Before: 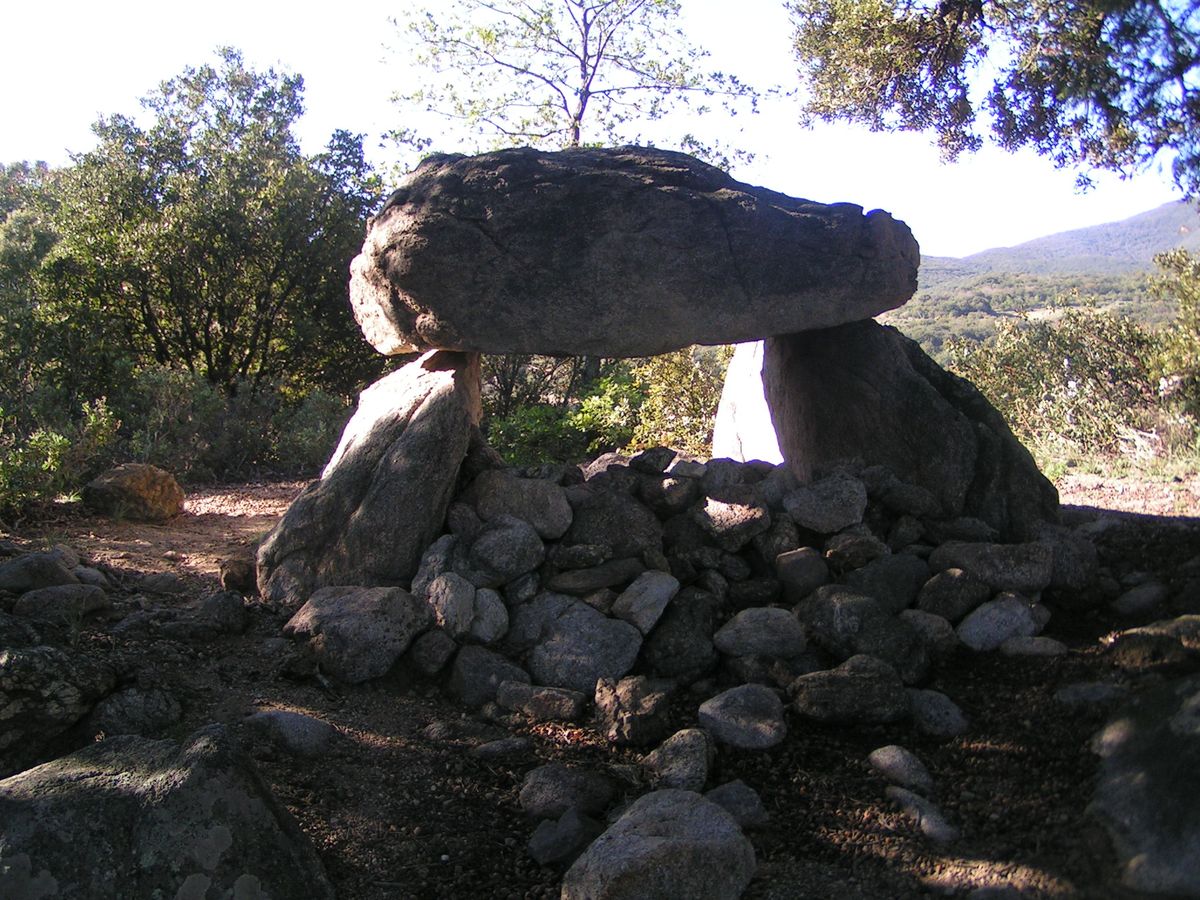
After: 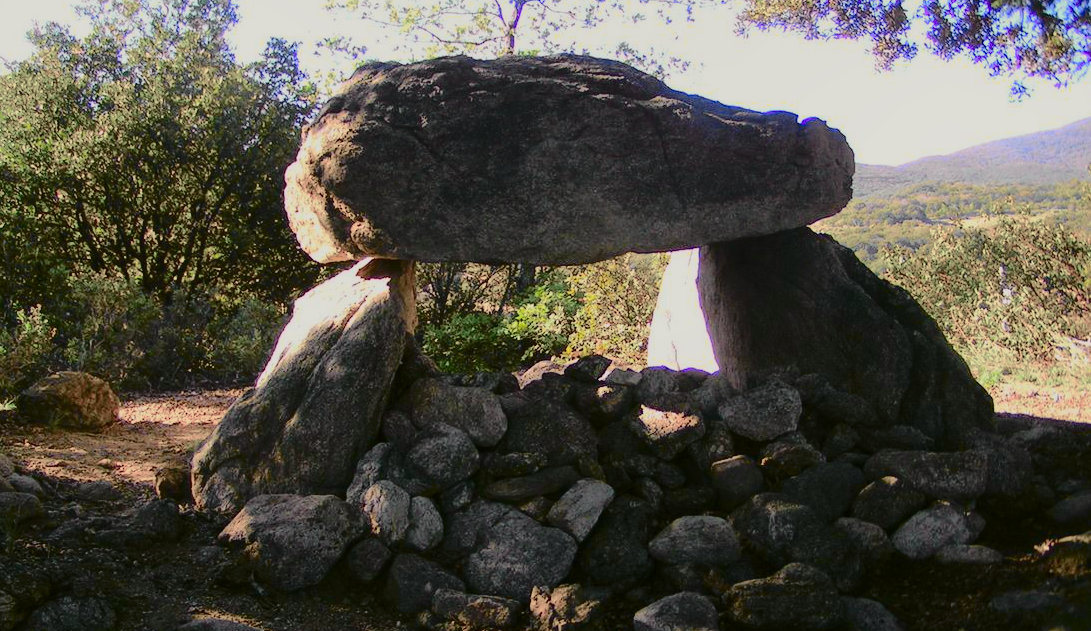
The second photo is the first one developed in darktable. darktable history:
crop: left 5.452%, top 10.307%, right 3.61%, bottom 19.48%
tone curve: curves: ch0 [(0, 0.006) (0.184, 0.117) (0.405, 0.46) (0.456, 0.528) (0.634, 0.728) (0.877, 0.89) (0.984, 0.935)]; ch1 [(0, 0) (0.443, 0.43) (0.492, 0.489) (0.566, 0.579) (0.595, 0.625) (0.608, 0.667) (0.65, 0.729) (1, 1)]; ch2 [(0, 0) (0.33, 0.301) (0.421, 0.443) (0.447, 0.489) (0.495, 0.505) (0.537, 0.583) (0.586, 0.591) (0.663, 0.686) (1, 1)], color space Lab, independent channels, preserve colors none
shadows and highlights: shadows 39.93, highlights -59.89
